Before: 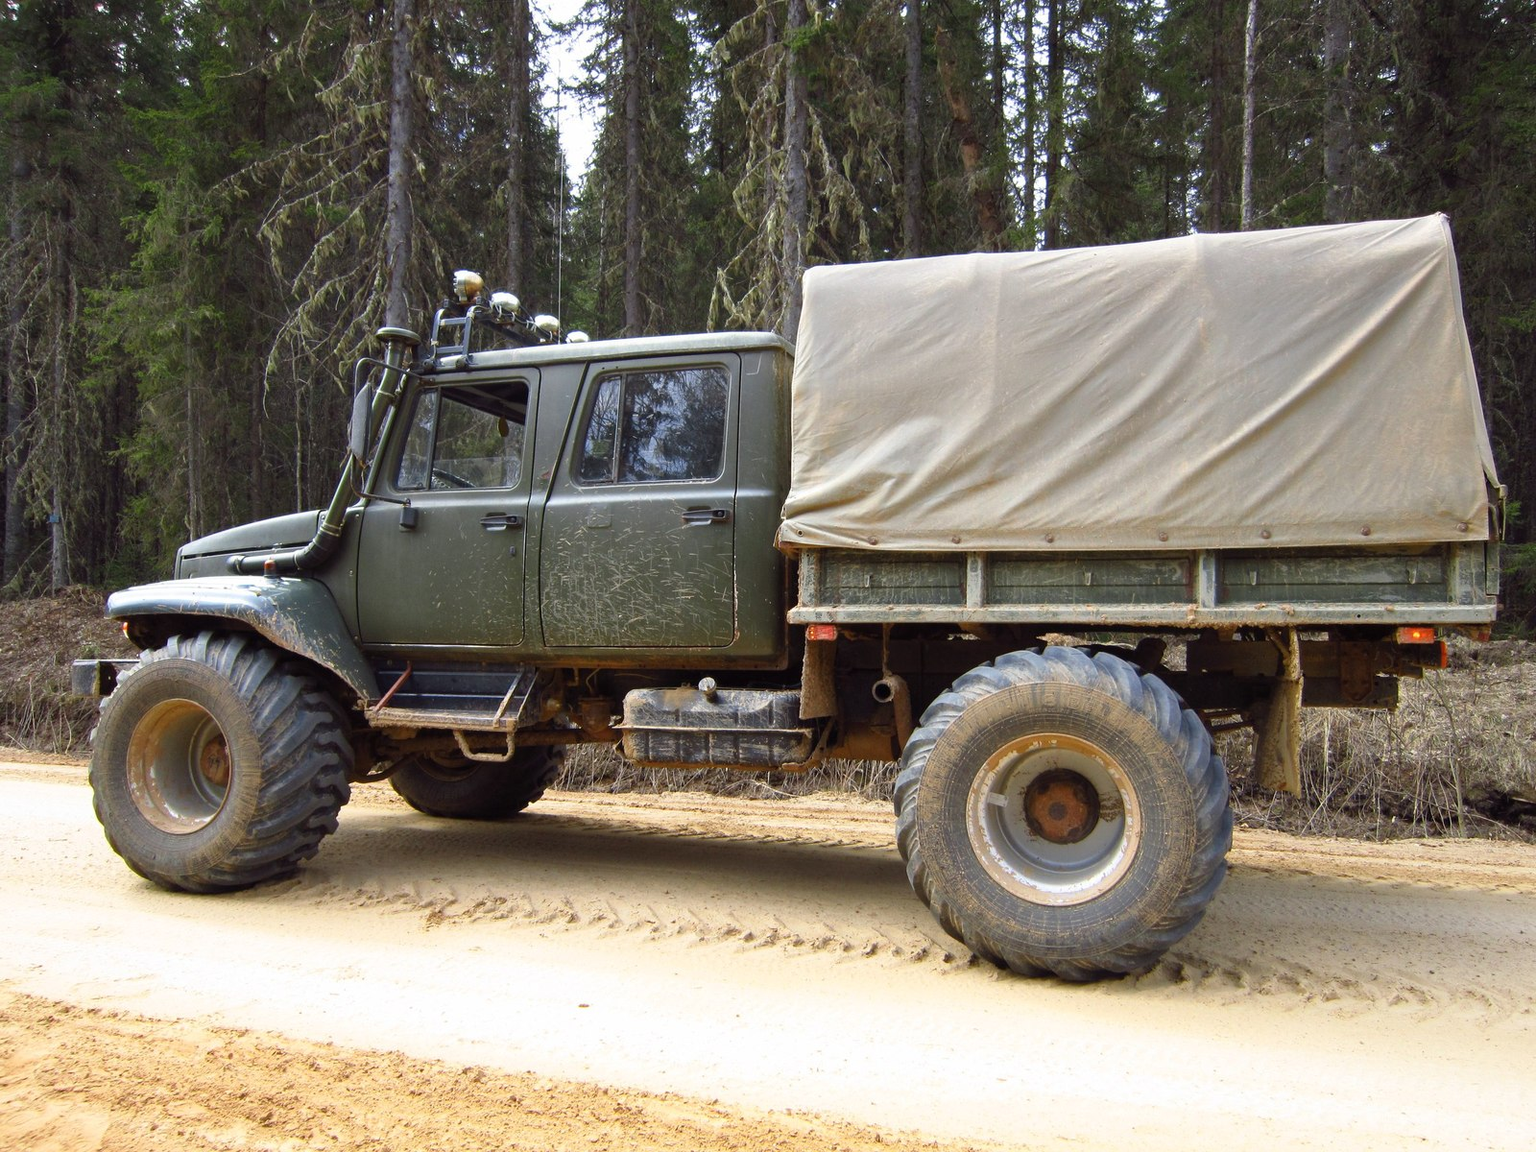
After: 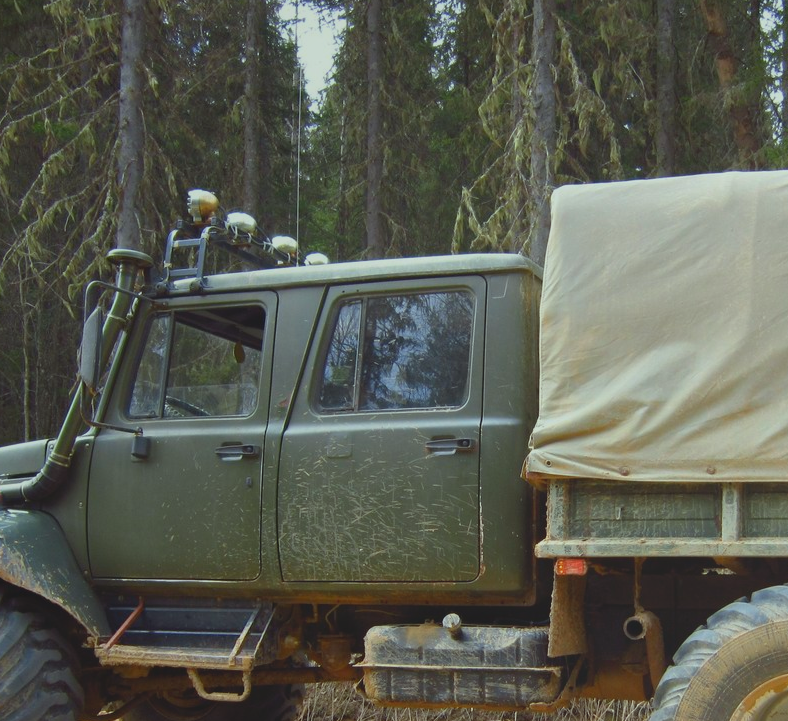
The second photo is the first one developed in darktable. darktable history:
color correction: highlights a* -8, highlights b* 3.1
crop: left 17.835%, top 7.675%, right 32.881%, bottom 32.213%
local contrast: detail 69%
white balance: emerald 1
